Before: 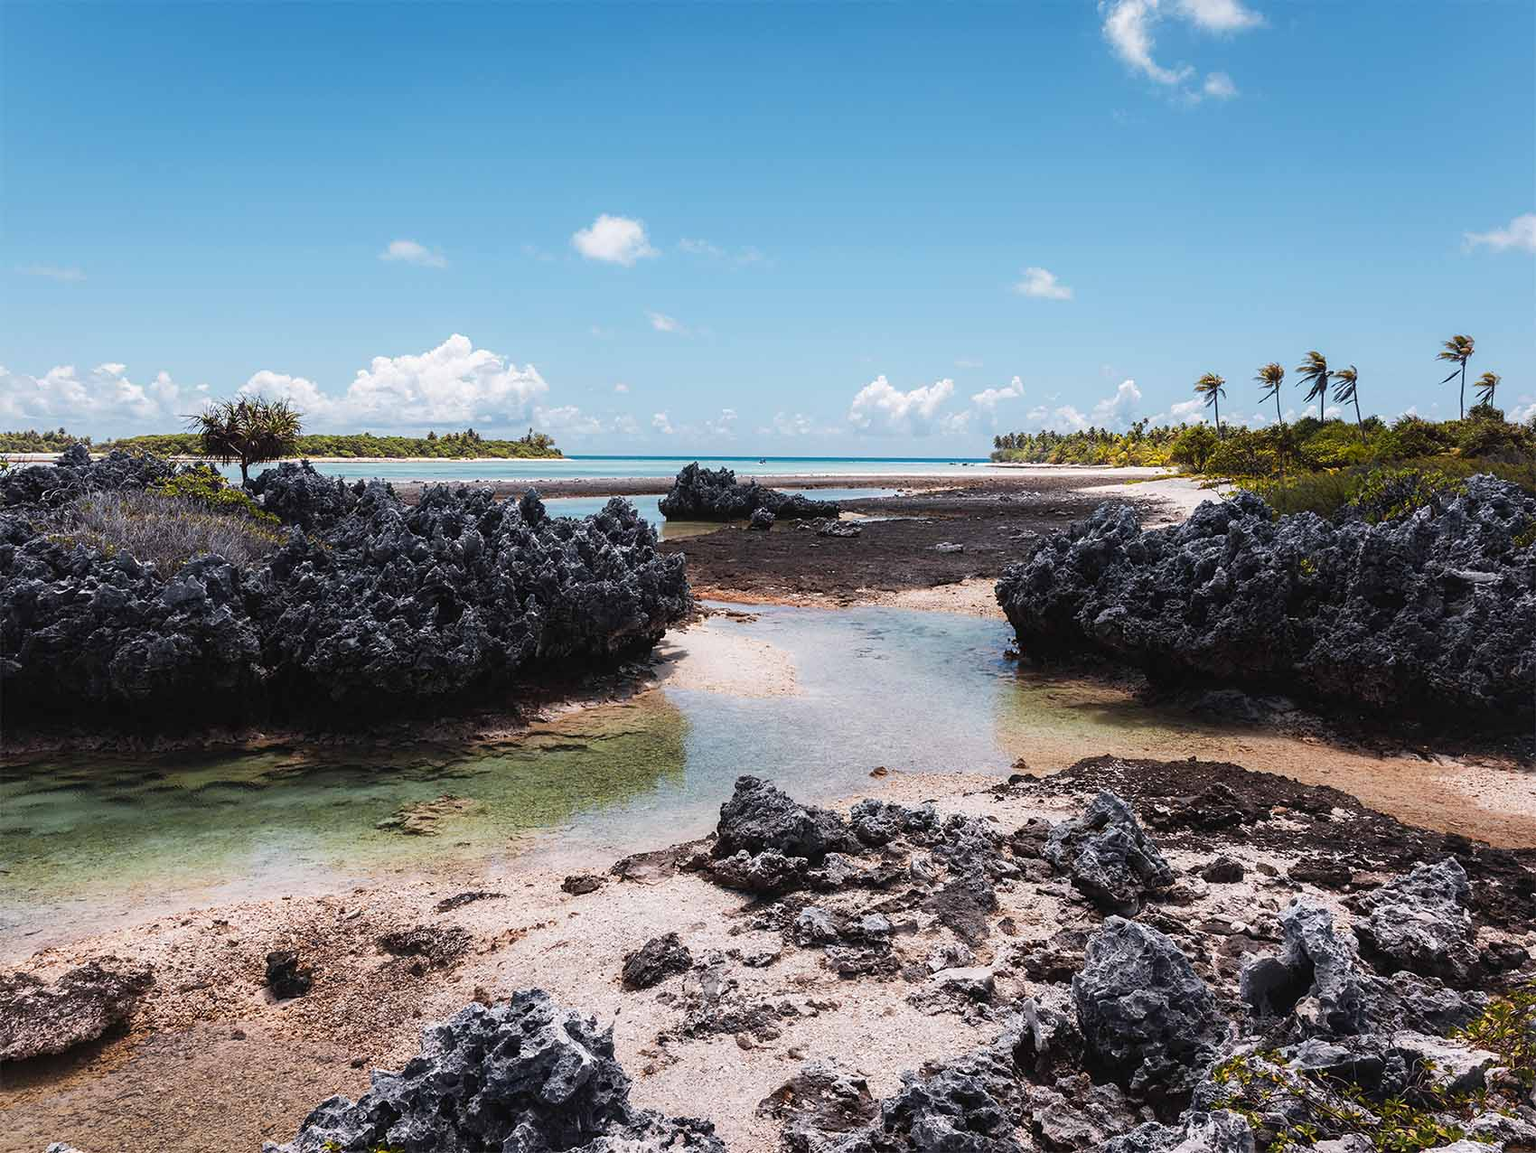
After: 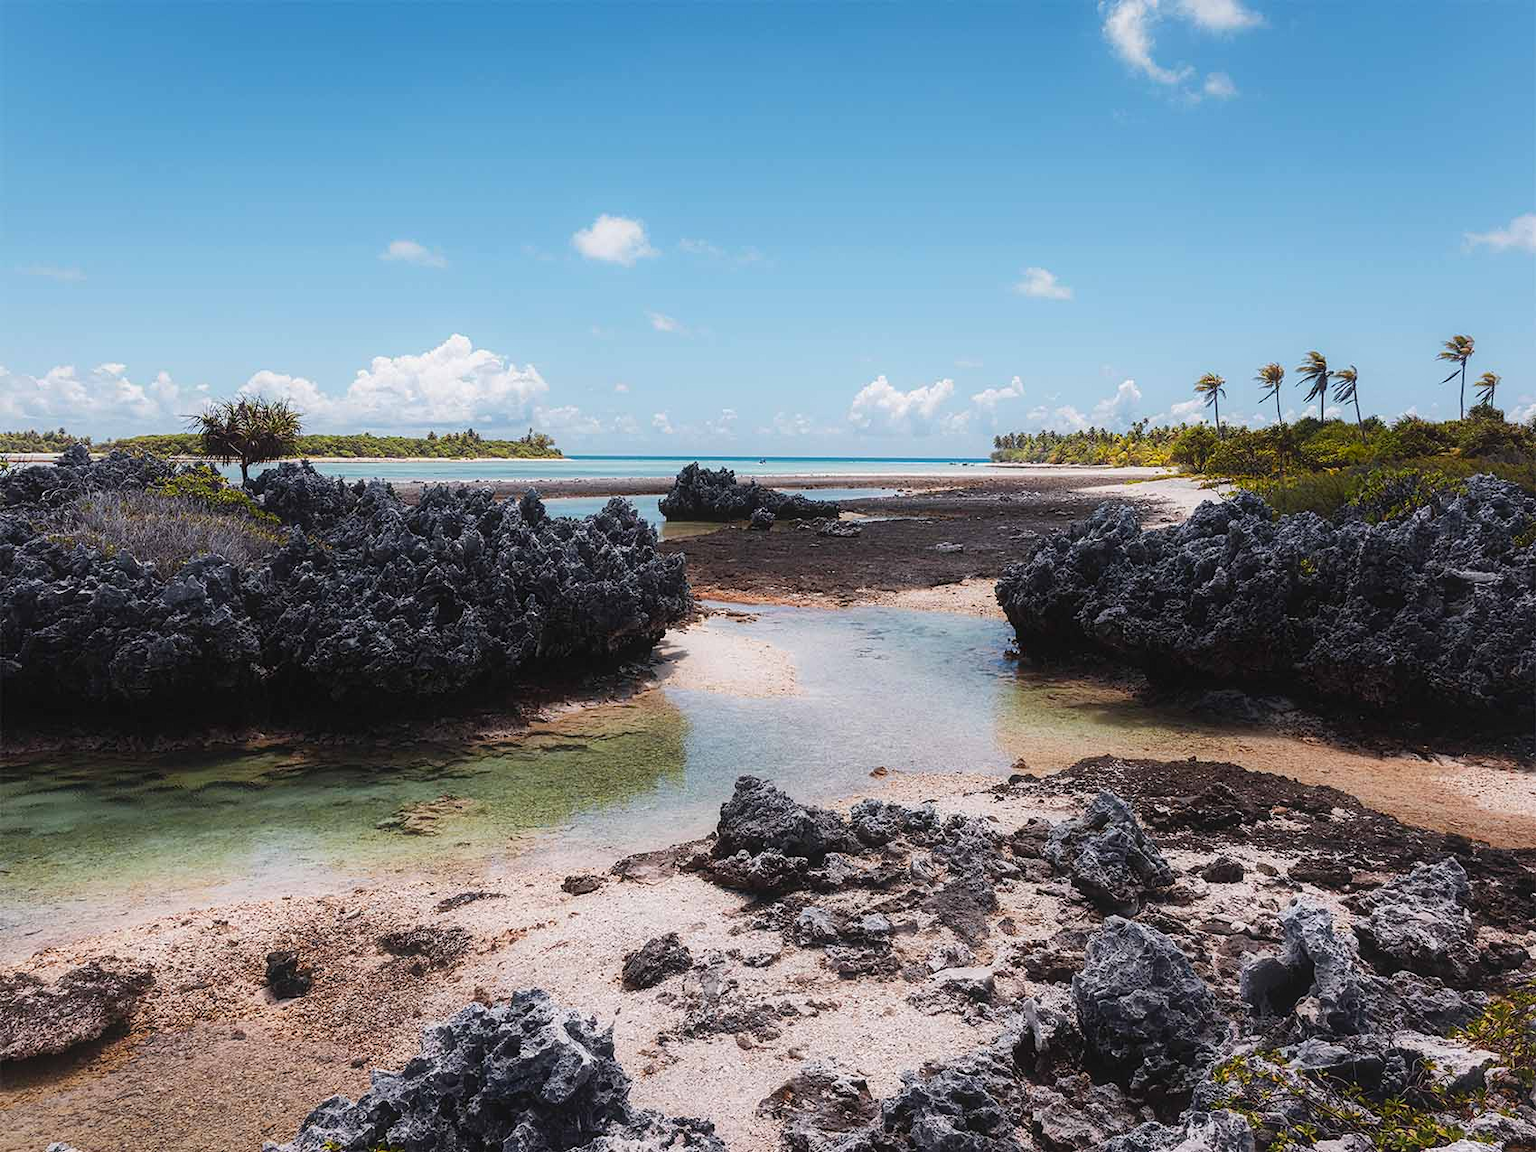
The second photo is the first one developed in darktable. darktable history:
contrast equalizer: octaves 7, y [[0.5, 0.486, 0.447, 0.446, 0.489, 0.5], [0.5 ×6], [0.5 ×6], [0 ×6], [0 ×6]]
